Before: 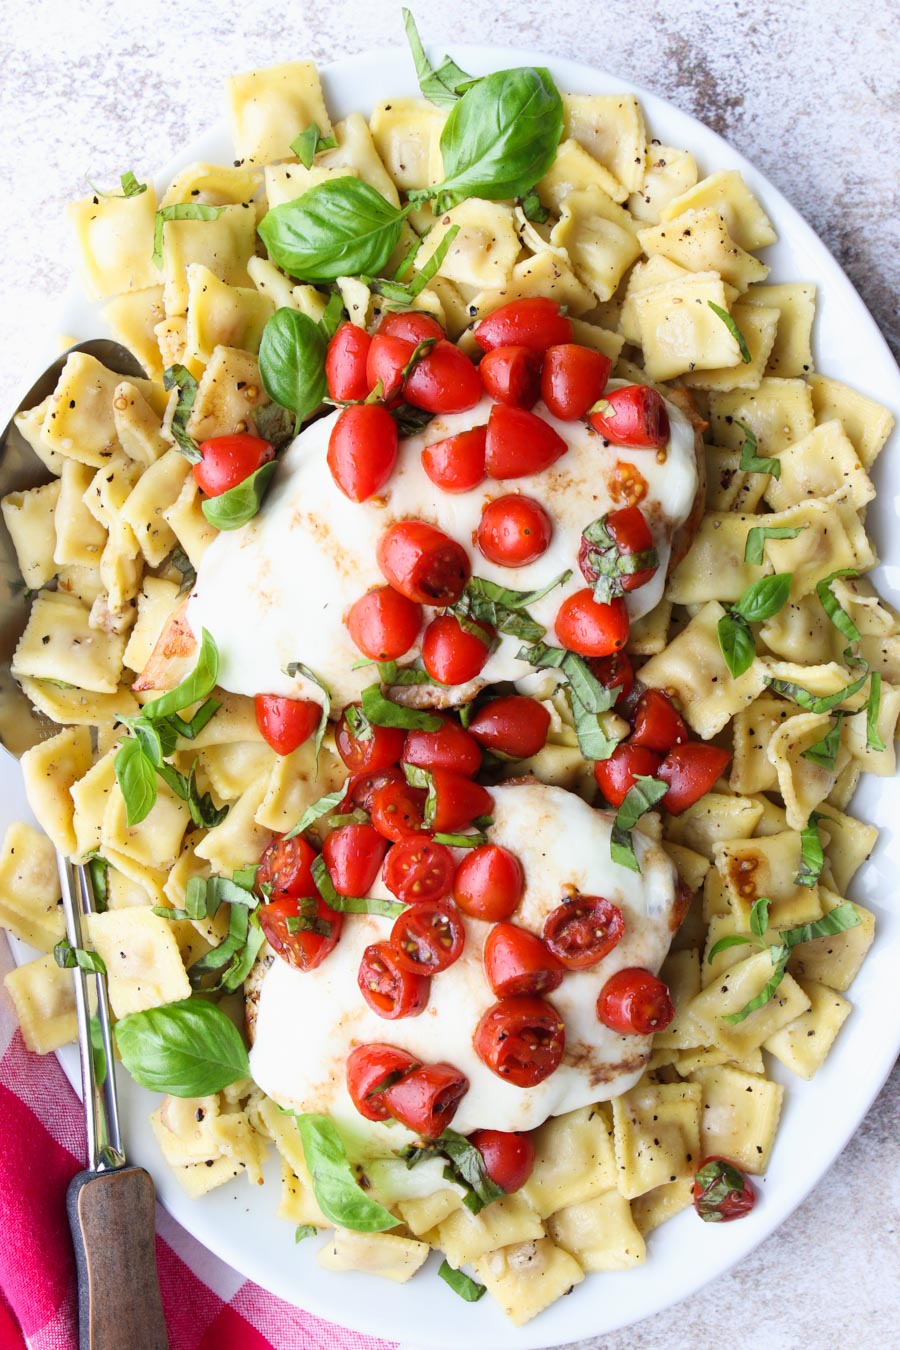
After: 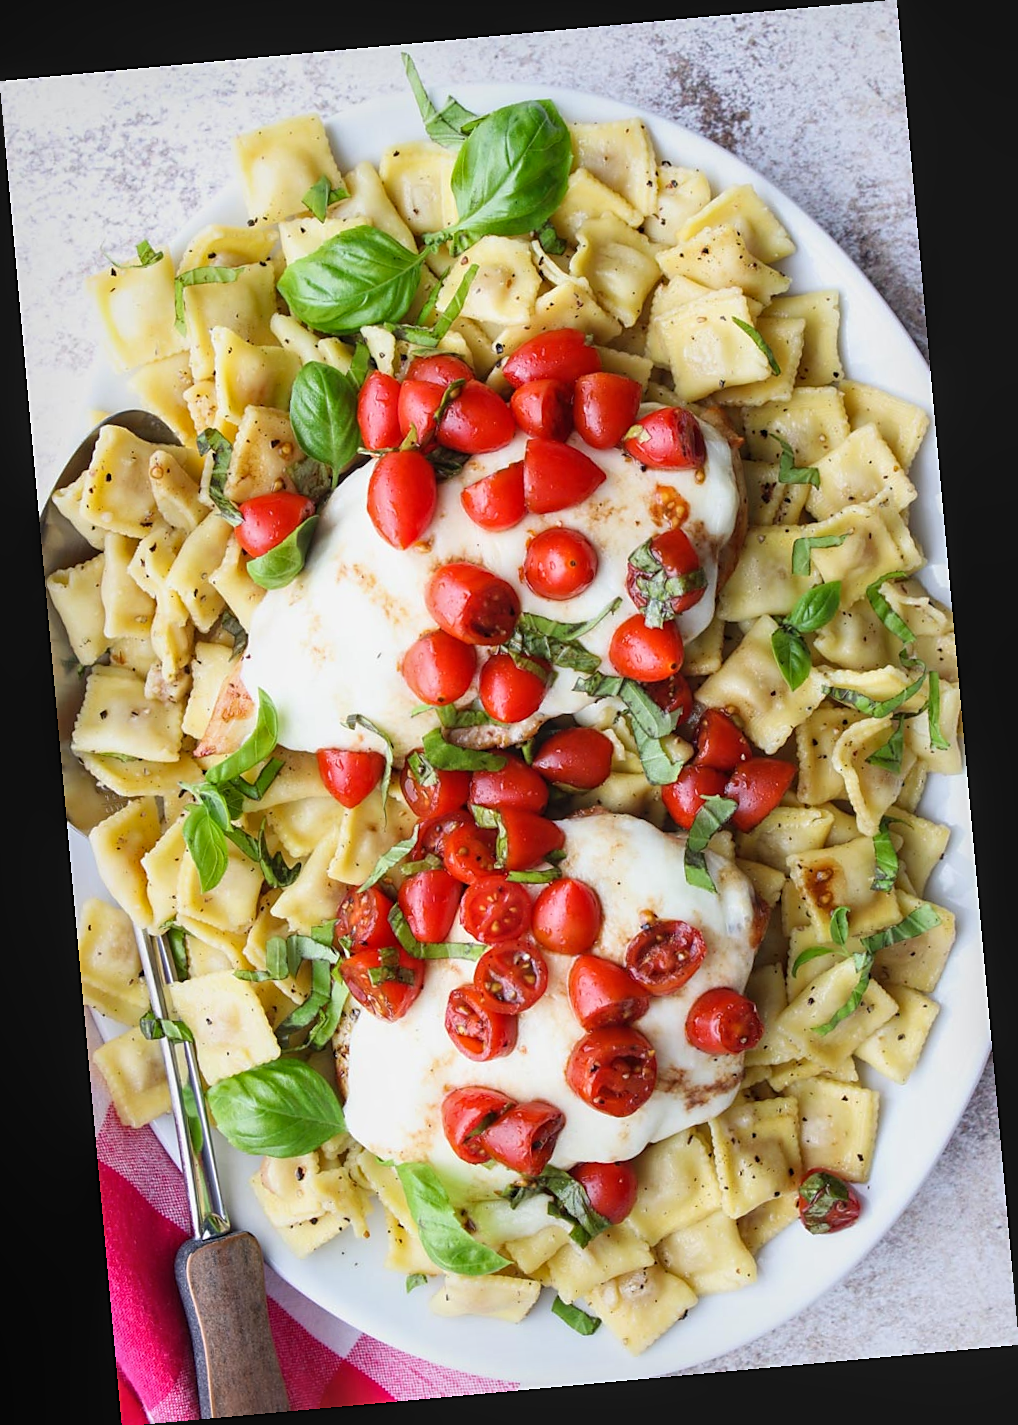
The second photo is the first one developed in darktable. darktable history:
sharpen: radius 1.864, amount 0.398, threshold 1.271
local contrast: detail 110%
rotate and perspective: rotation -5.2°, automatic cropping off
